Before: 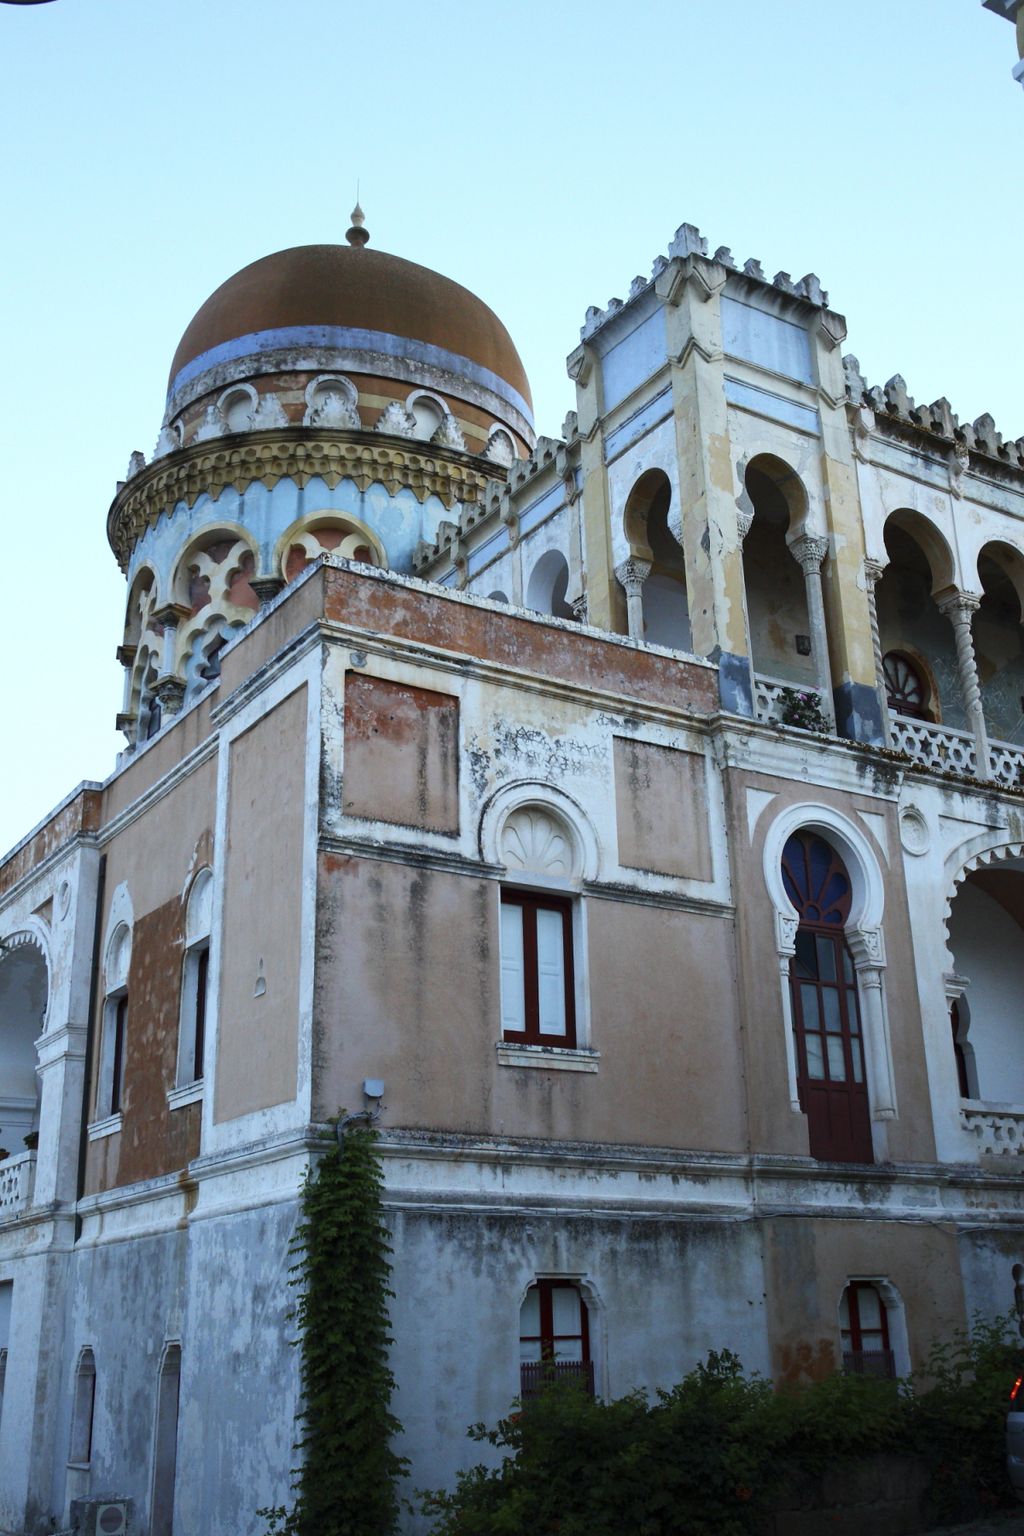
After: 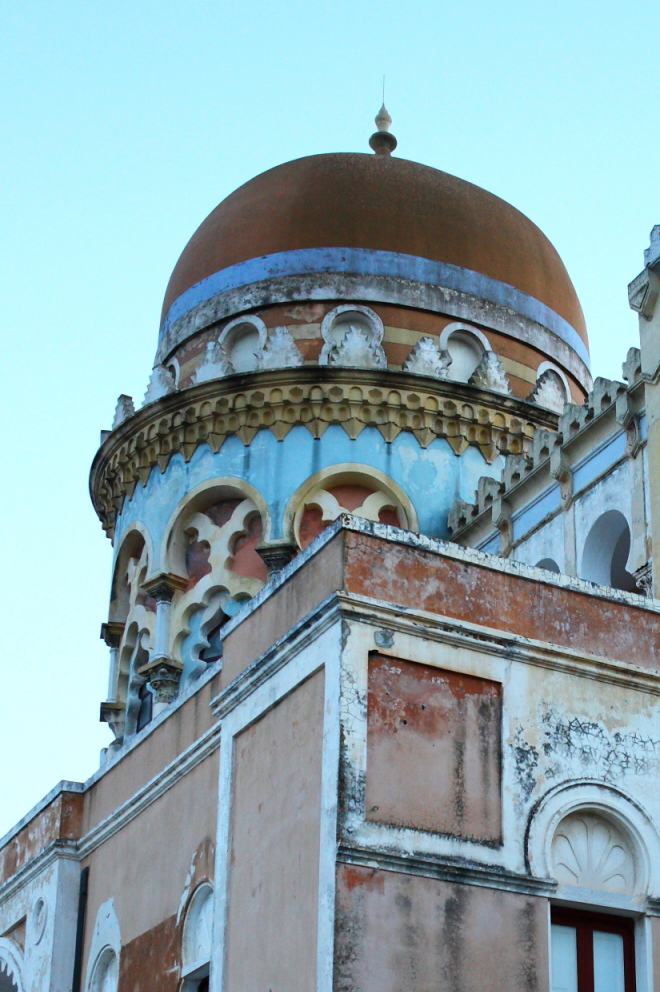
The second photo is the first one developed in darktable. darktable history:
crop and rotate: left 3.068%, top 7.481%, right 41.866%, bottom 37.407%
